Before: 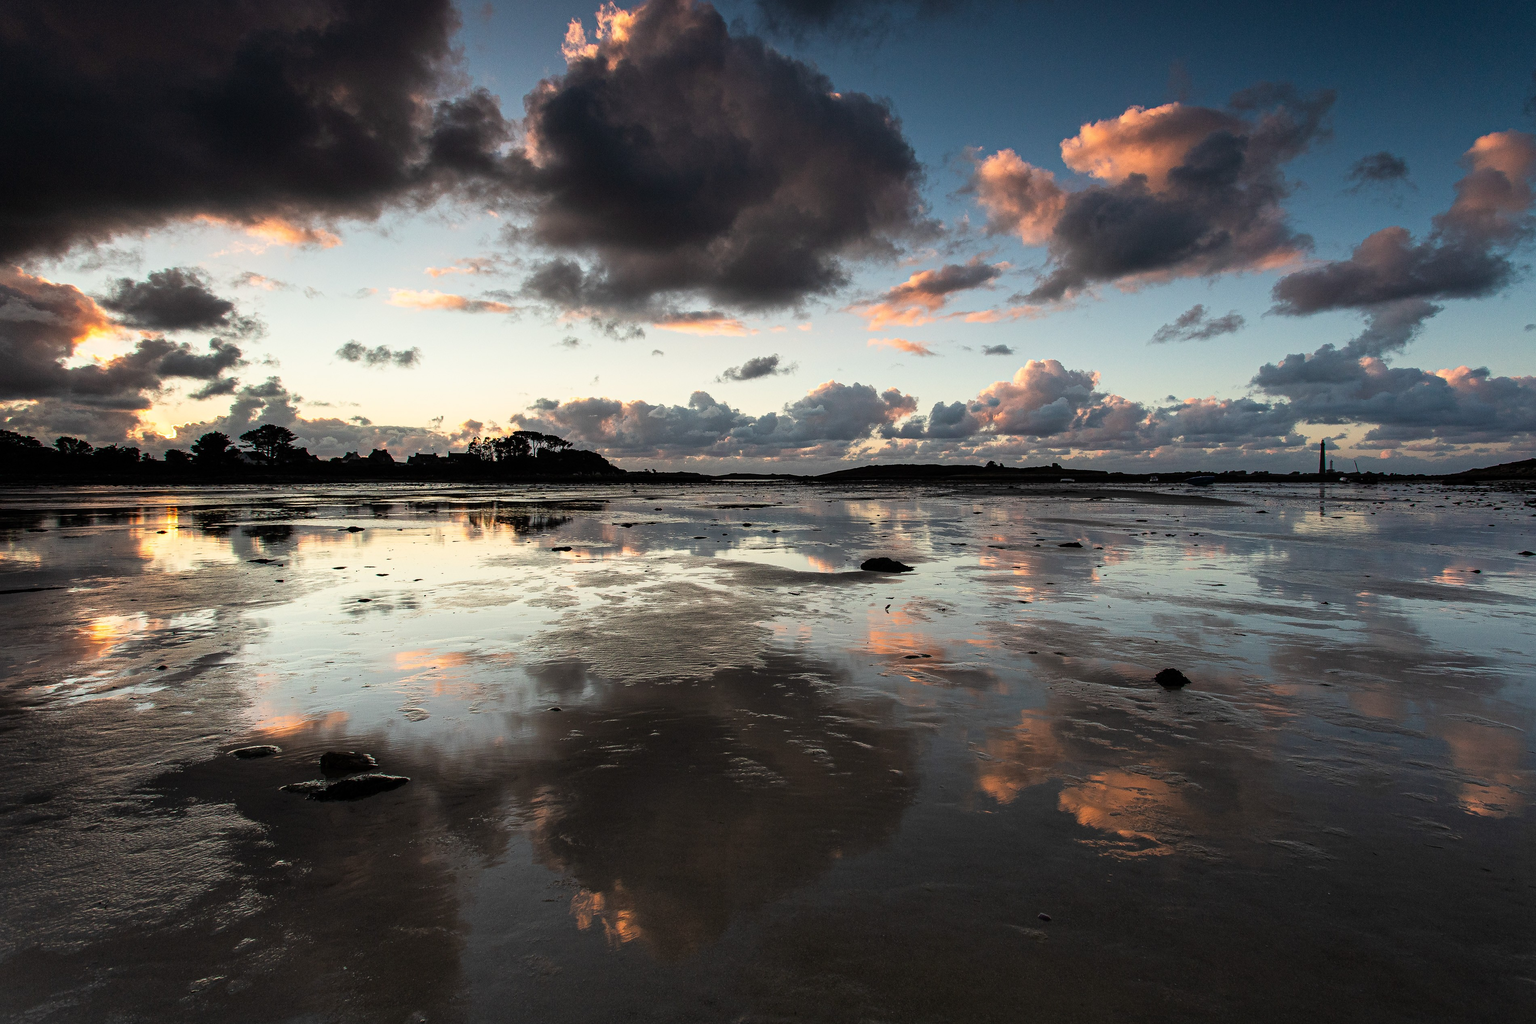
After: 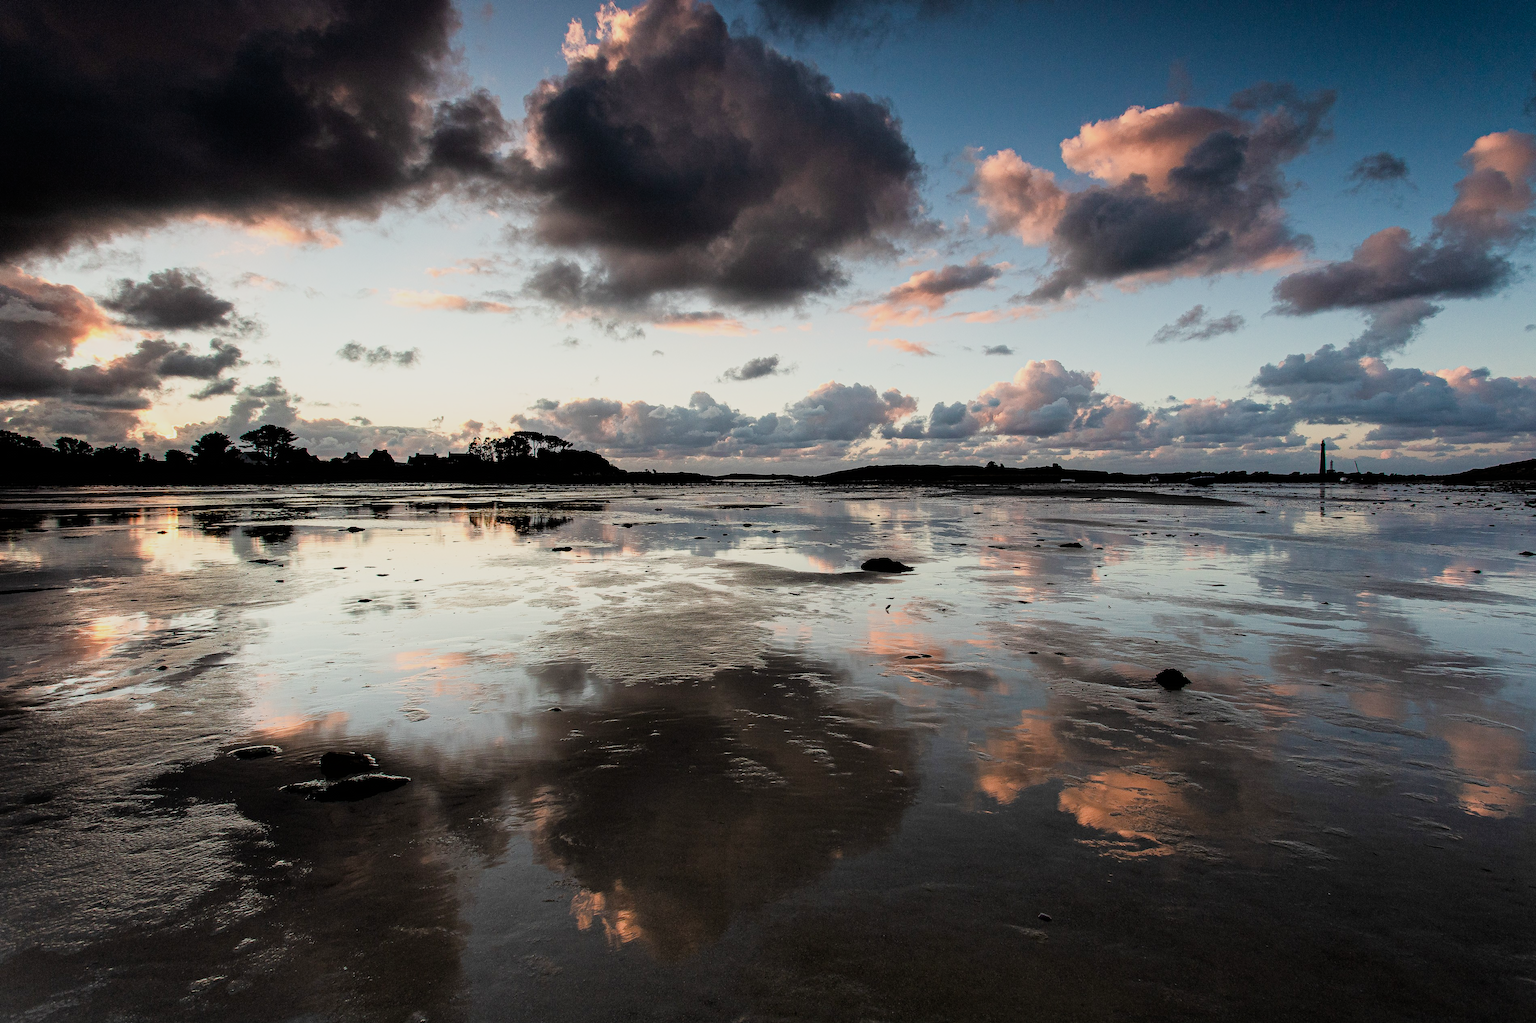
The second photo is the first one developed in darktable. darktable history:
color balance rgb: perceptual saturation grading › global saturation 0.756%, perceptual saturation grading › highlights -31.104%, perceptual saturation grading › mid-tones 5.364%, perceptual saturation grading › shadows 17.416%, global vibrance 20%
filmic rgb: black relative exposure -7.65 EV, white relative exposure 4.56 EV, hardness 3.61
exposure: black level correction 0.001, exposure 0.499 EV, compensate highlight preservation false
